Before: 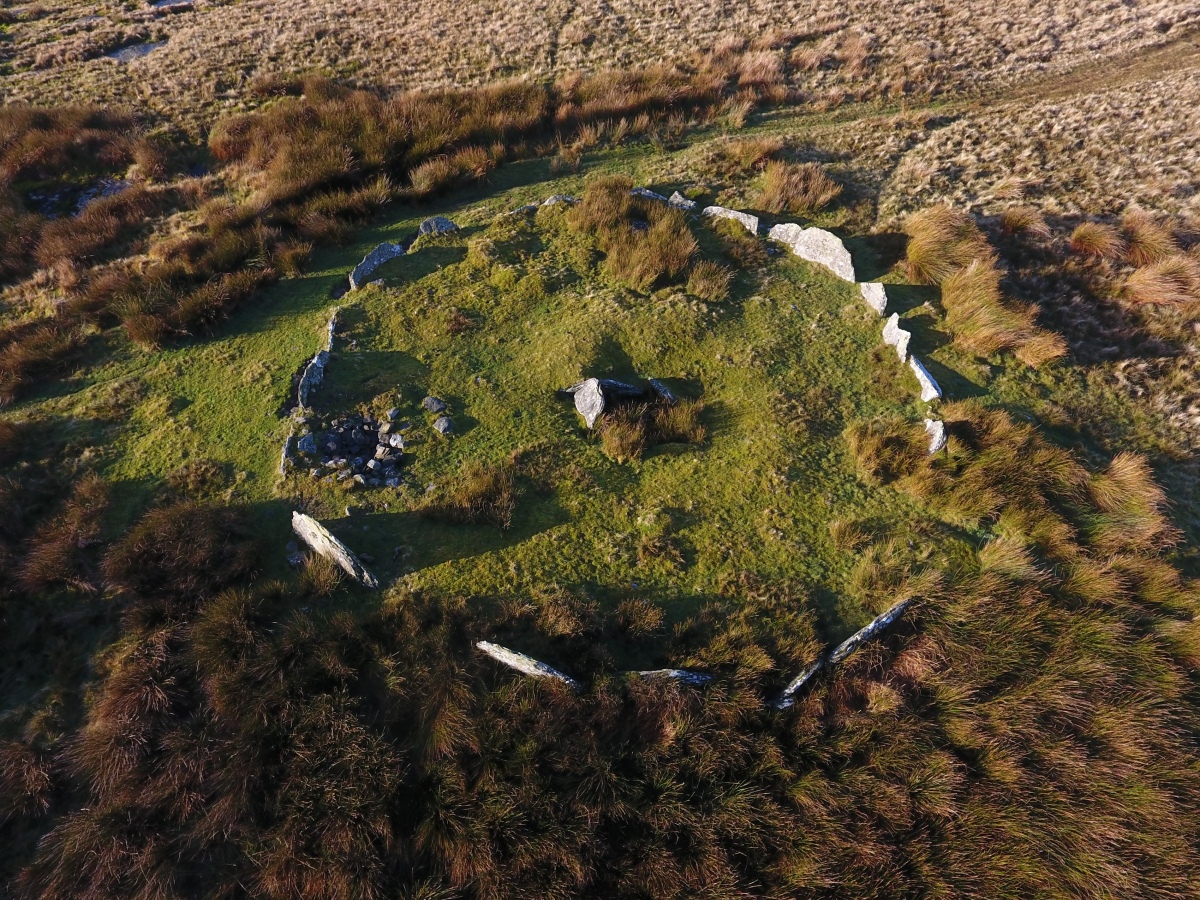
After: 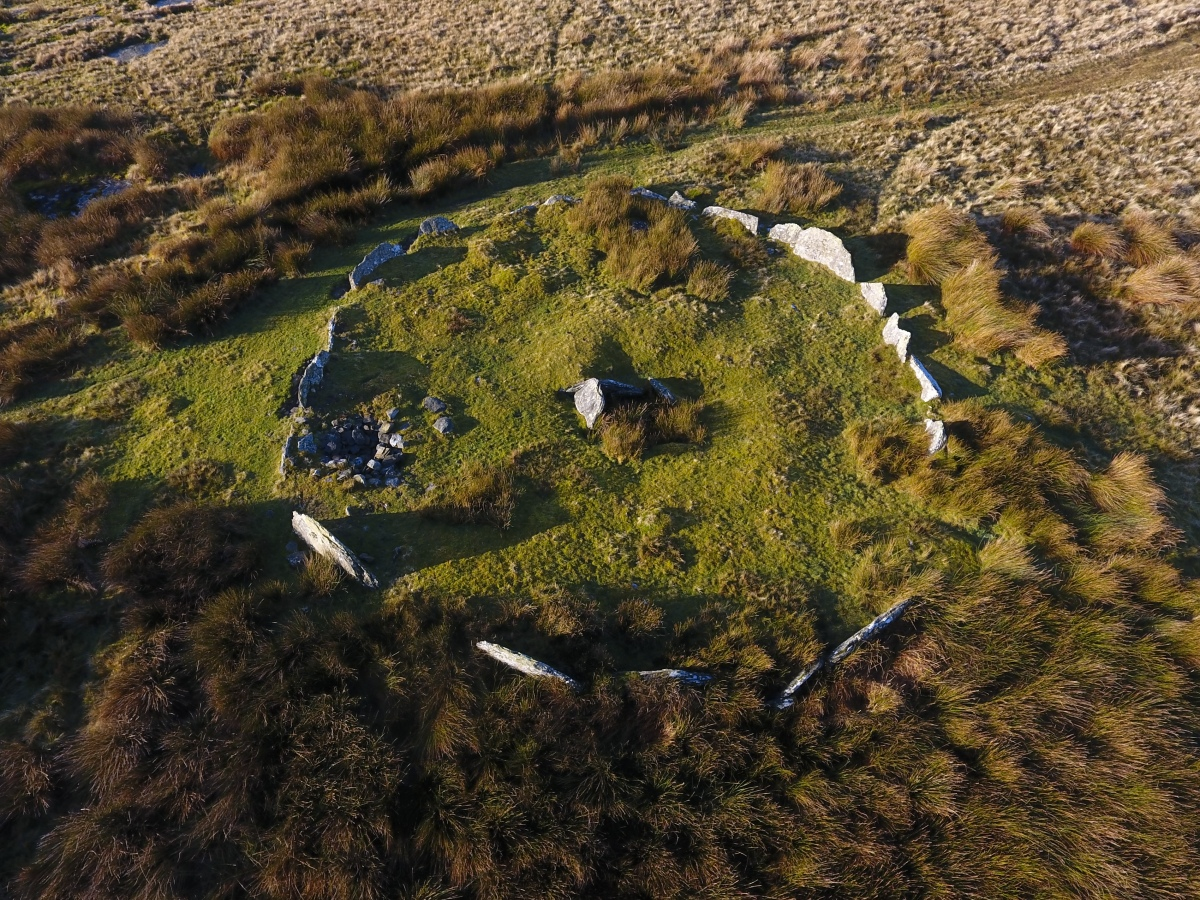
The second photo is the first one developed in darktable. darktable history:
tone equalizer: on, module defaults
color contrast: green-magenta contrast 0.8, blue-yellow contrast 1.1, unbound 0
